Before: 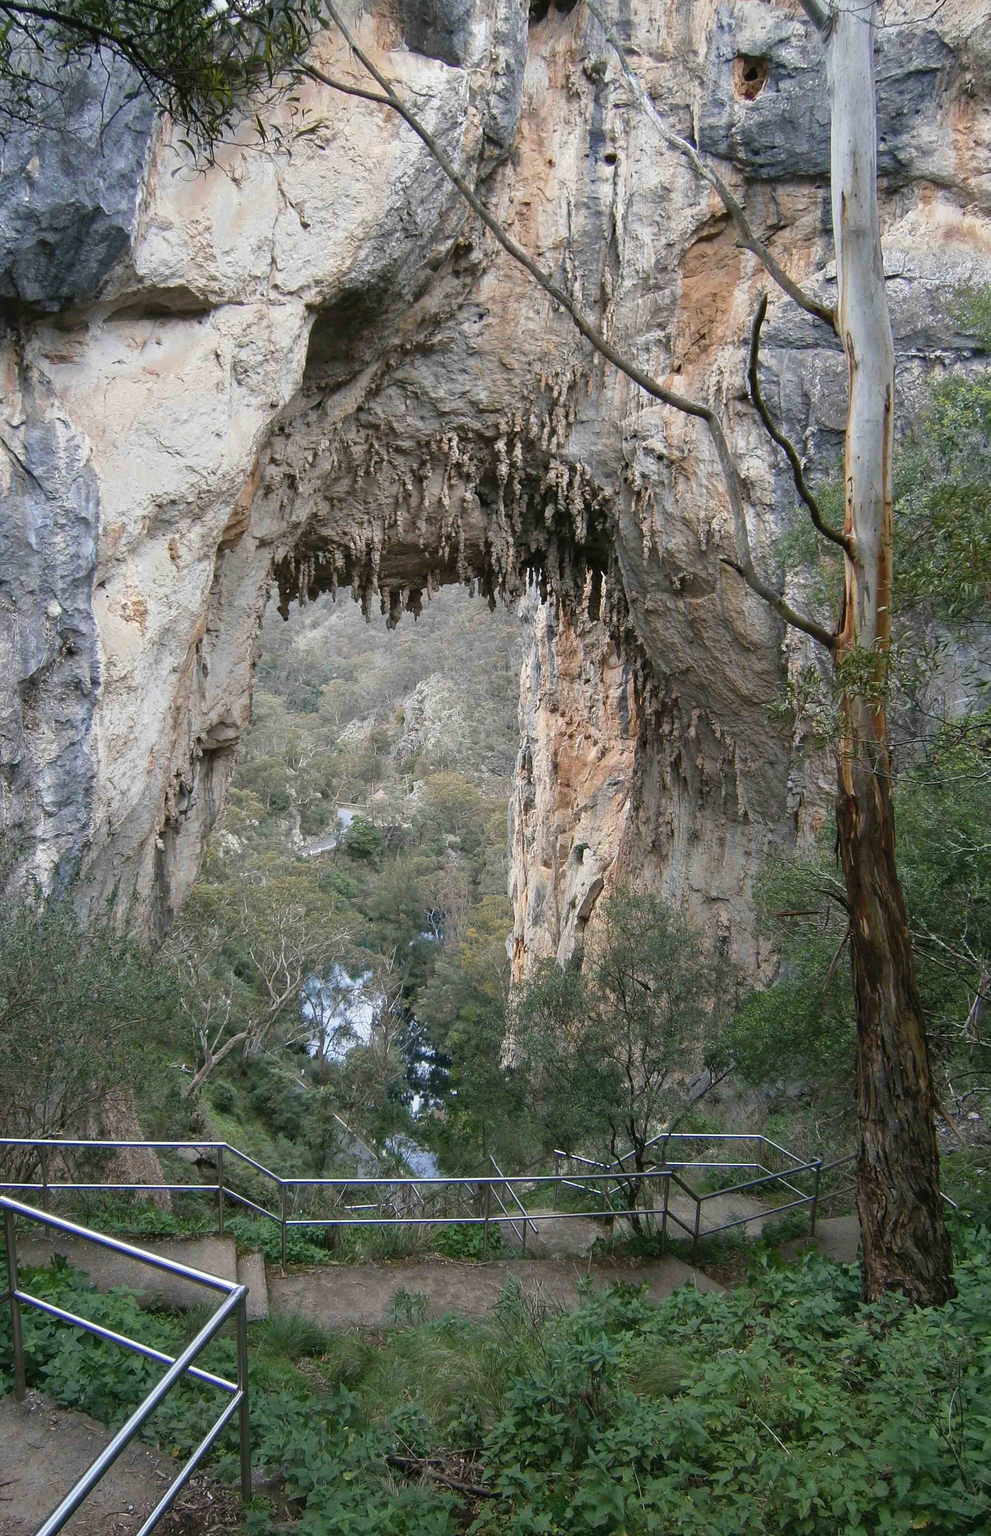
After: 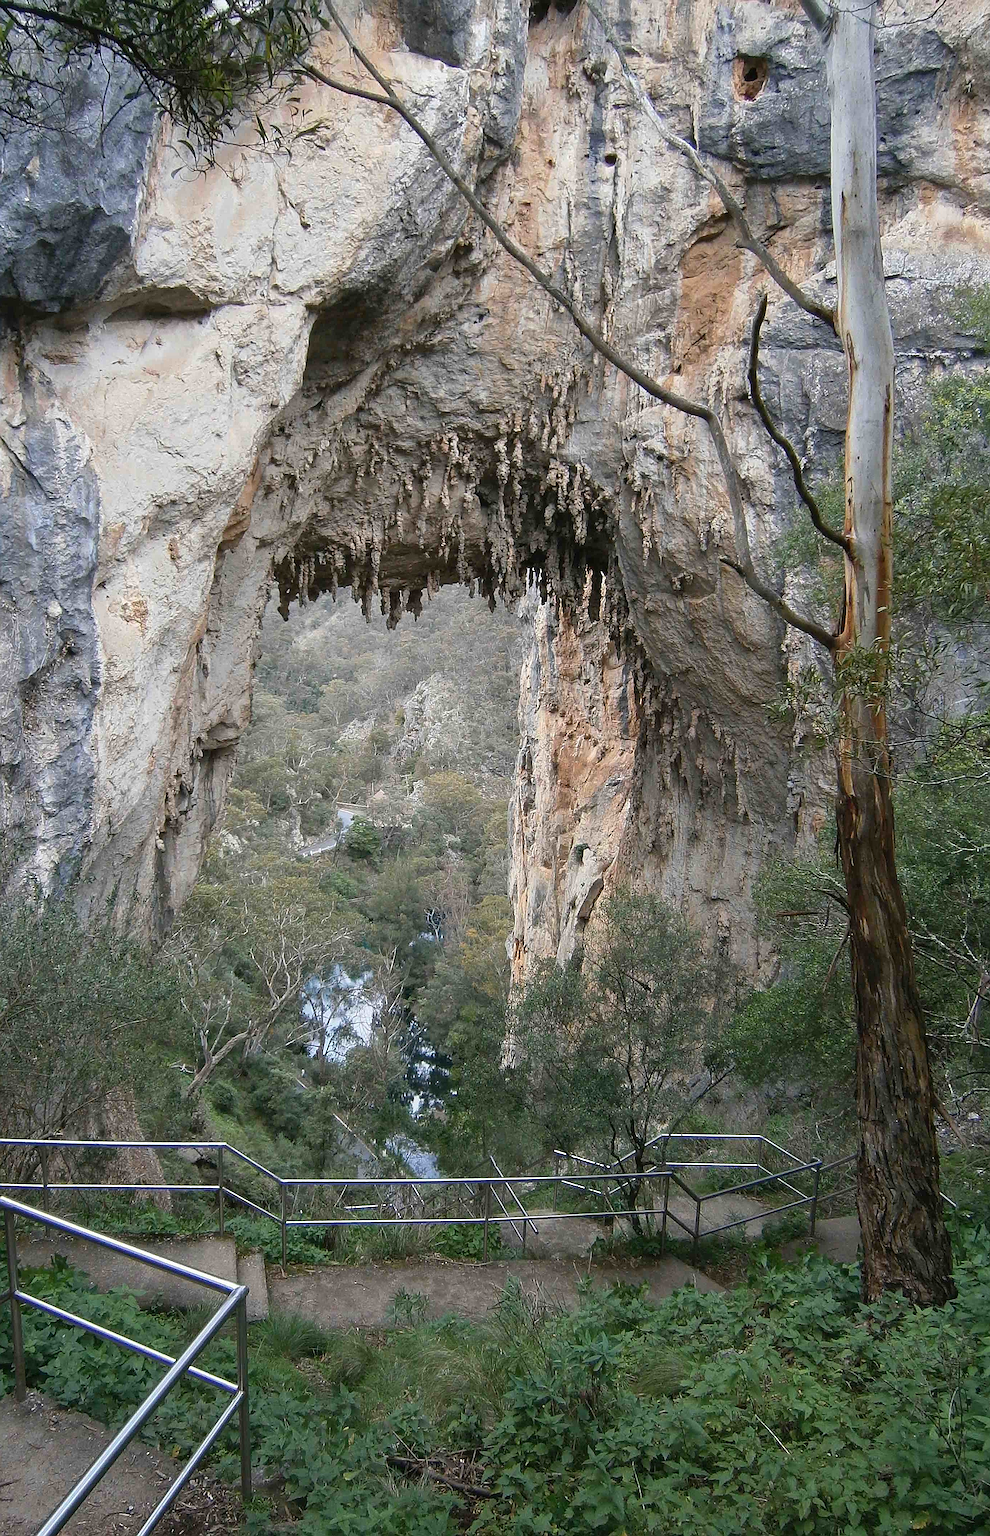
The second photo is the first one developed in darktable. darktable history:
sharpen: radius 1.39, amount 1.238, threshold 0.637
